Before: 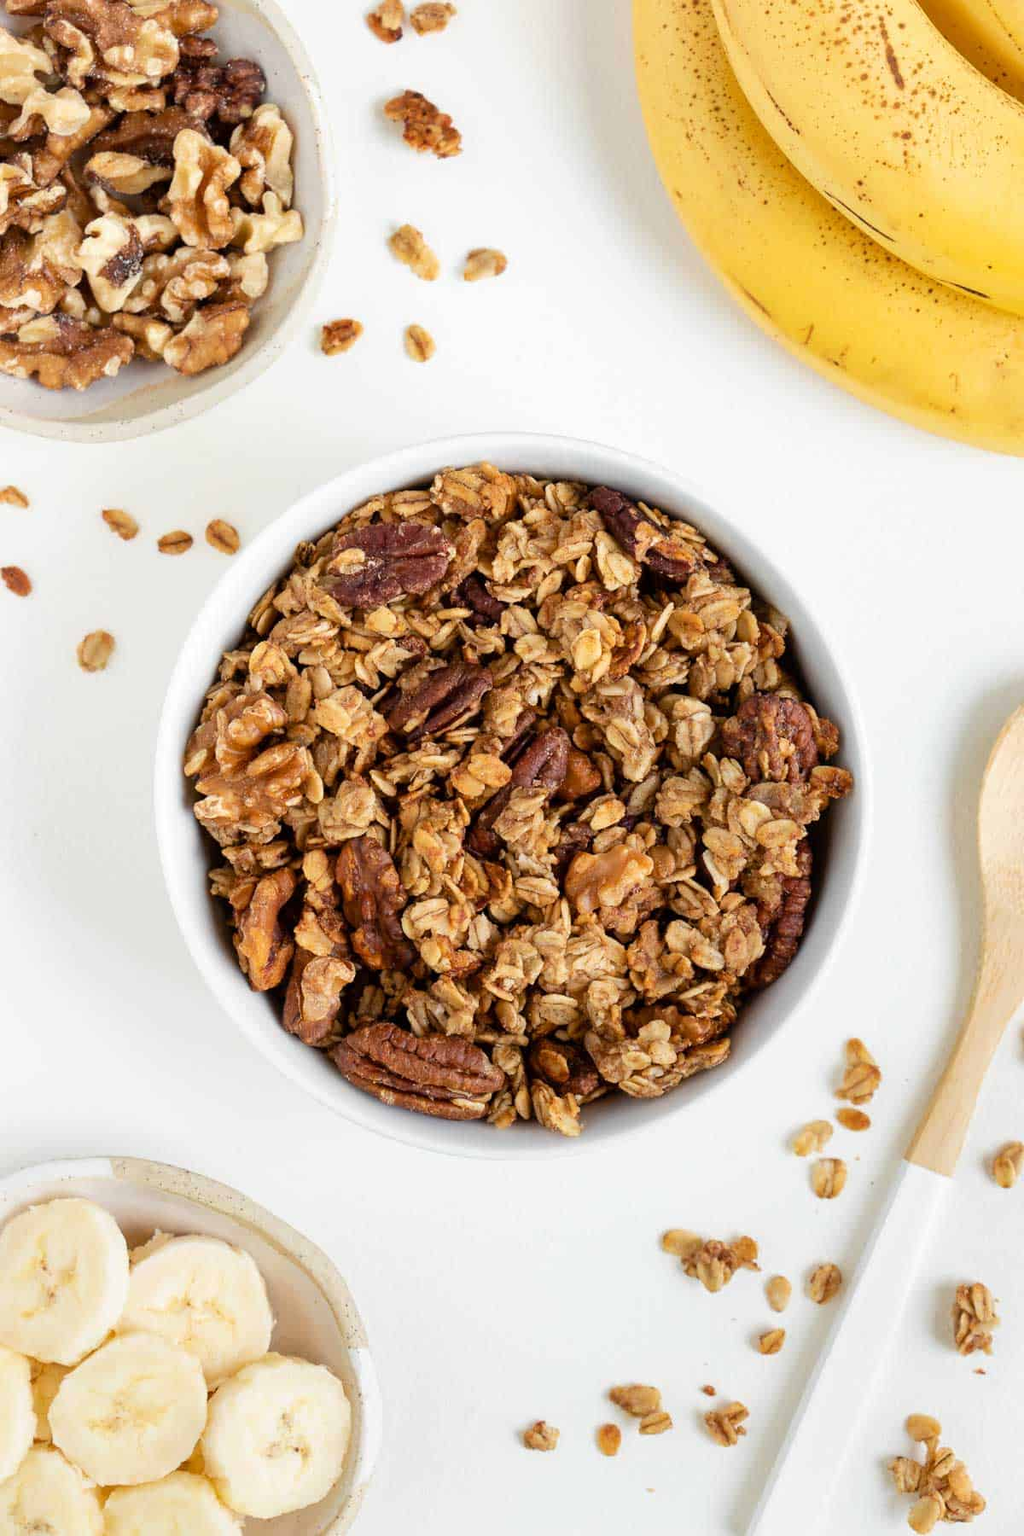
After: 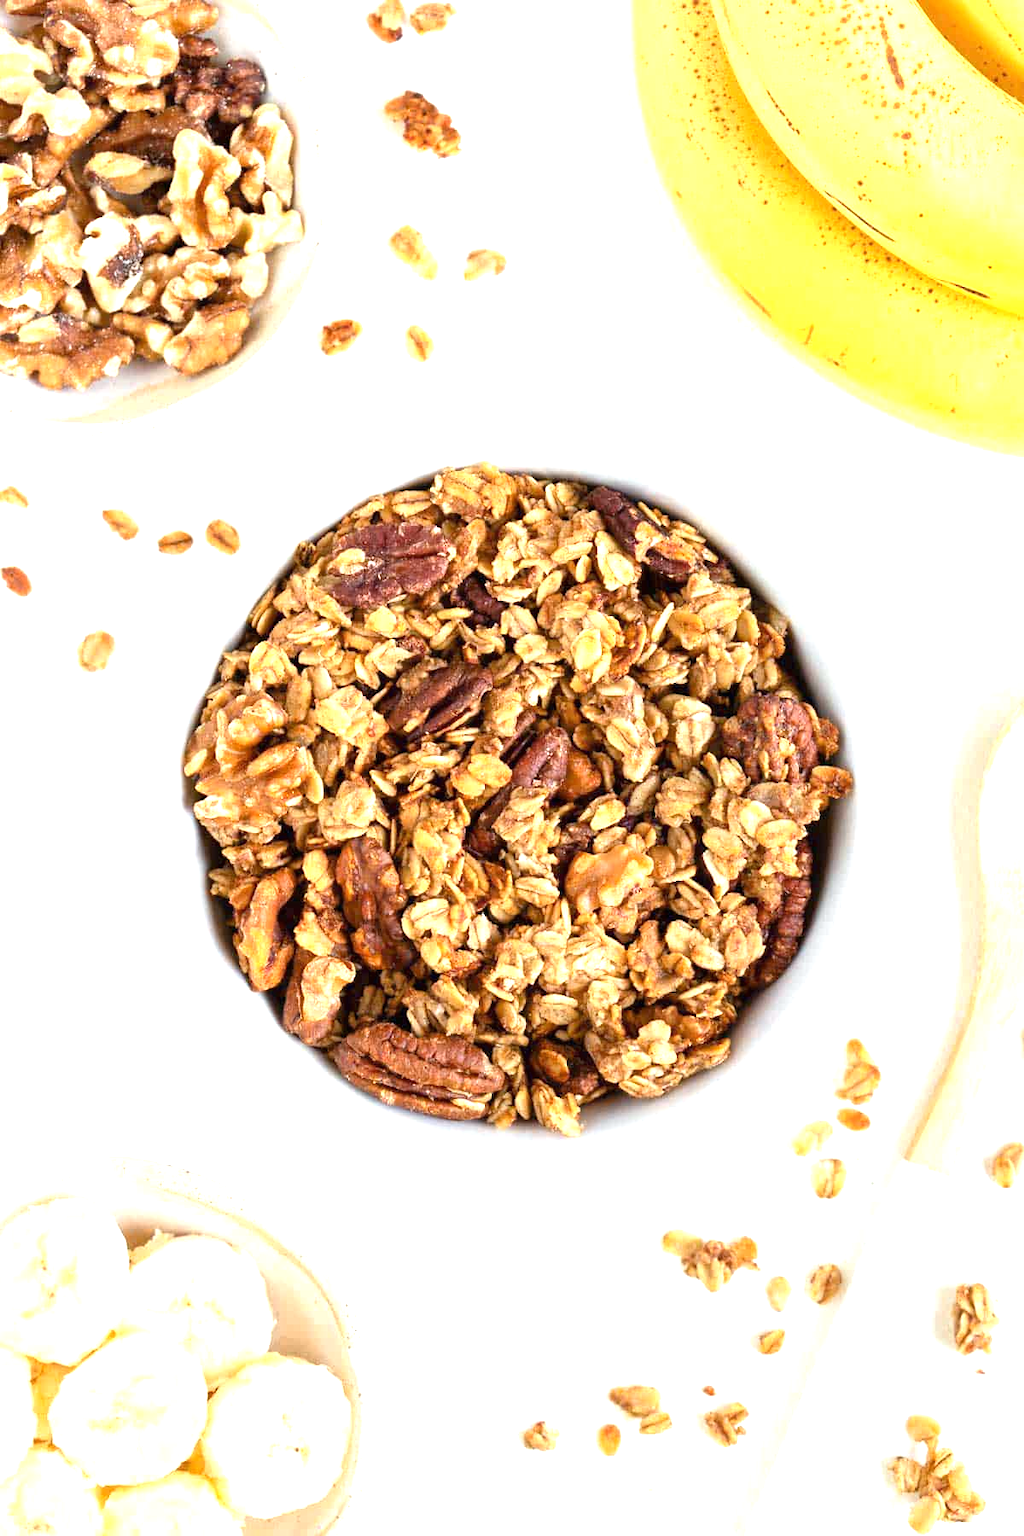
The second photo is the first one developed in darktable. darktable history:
exposure: black level correction 0, exposure 1.1 EV, compensate exposure bias true, compensate highlight preservation false
white balance: red 0.986, blue 1.01
